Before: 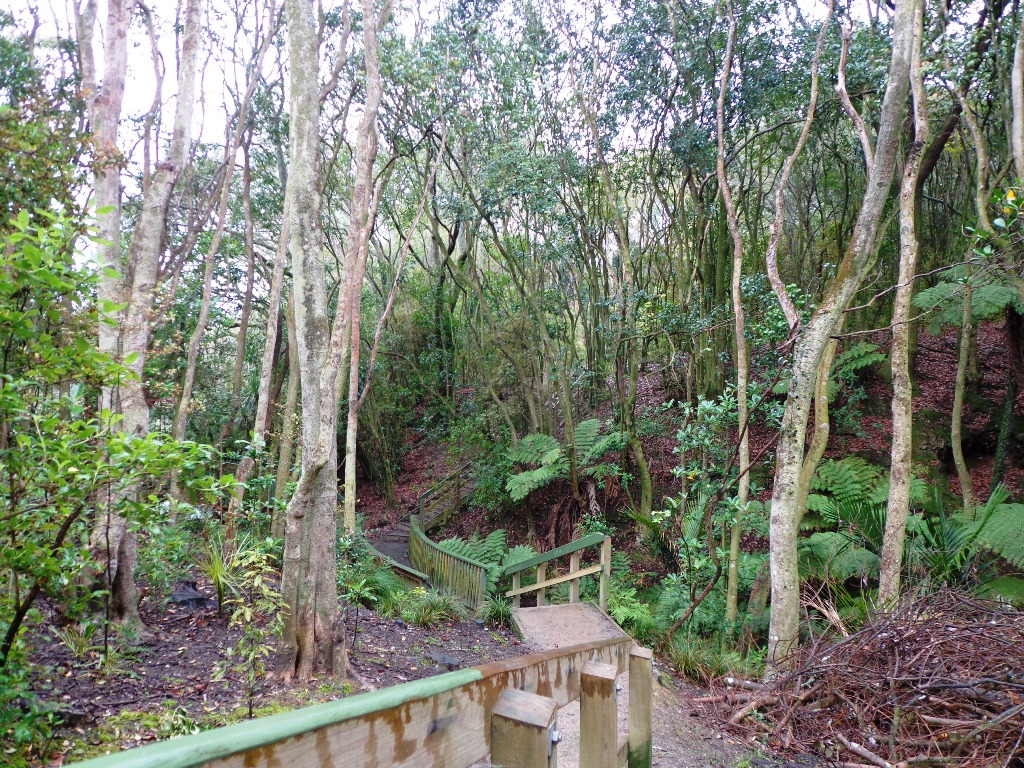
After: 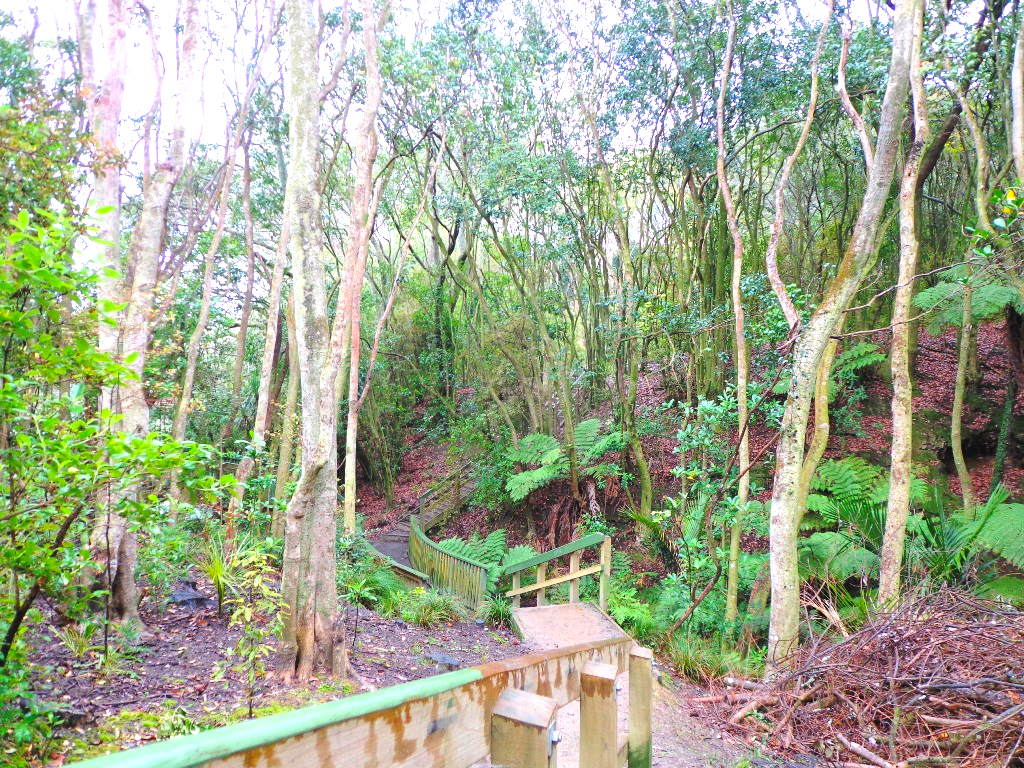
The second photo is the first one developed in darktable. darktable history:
contrast brightness saturation: contrast 0.07, brightness 0.18, saturation 0.4
exposure: black level correction 0, exposure 0.5 EV, compensate exposure bias true, compensate highlight preservation false
